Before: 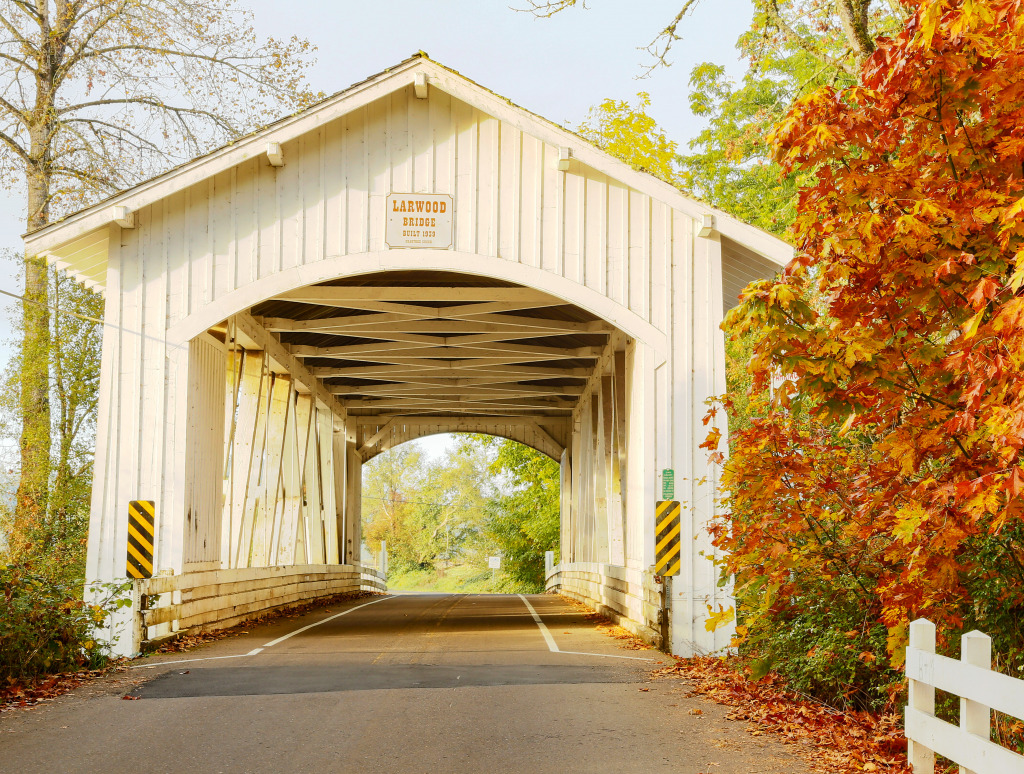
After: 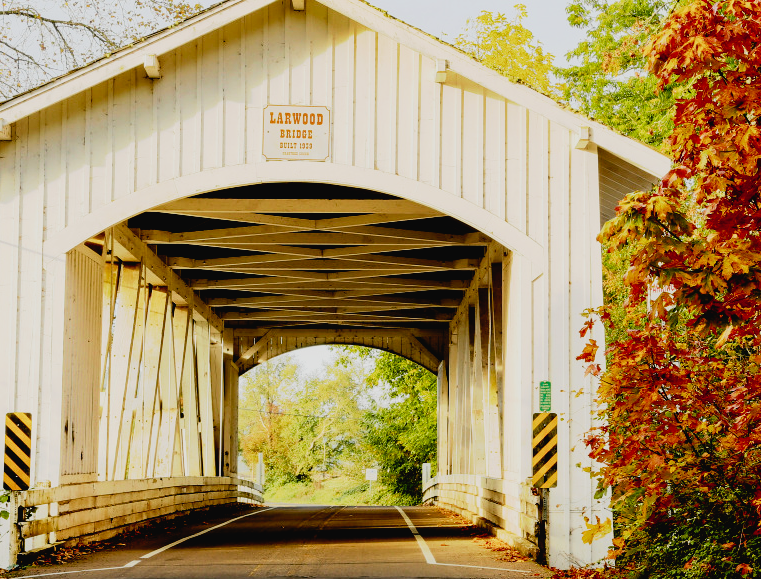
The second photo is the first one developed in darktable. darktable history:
filmic rgb: black relative exposure -2.82 EV, white relative exposure 4.56 EV, hardness 1.71, contrast 1.246, color science v4 (2020)
tone curve: curves: ch0 [(0, 0.024) (0.031, 0.027) (0.113, 0.069) (0.198, 0.18) (0.304, 0.303) (0.441, 0.462) (0.557, 0.6) (0.711, 0.79) (0.812, 0.878) (0.927, 0.935) (1, 0.963)]; ch1 [(0, 0) (0.222, 0.2) (0.343, 0.325) (0.45, 0.441) (0.502, 0.501) (0.527, 0.534) (0.55, 0.561) (0.632, 0.656) (0.735, 0.754) (1, 1)]; ch2 [(0, 0) (0.249, 0.222) (0.352, 0.348) (0.424, 0.439) (0.476, 0.482) (0.499, 0.501) (0.517, 0.516) (0.532, 0.544) (0.558, 0.585) (0.596, 0.629) (0.726, 0.745) (0.82, 0.796) (0.998, 0.928)], preserve colors none
contrast brightness saturation: contrast 0.125, brightness -0.232, saturation 0.143
crop and rotate: left 12.057%, top 11.458%, right 13.587%, bottom 13.734%
